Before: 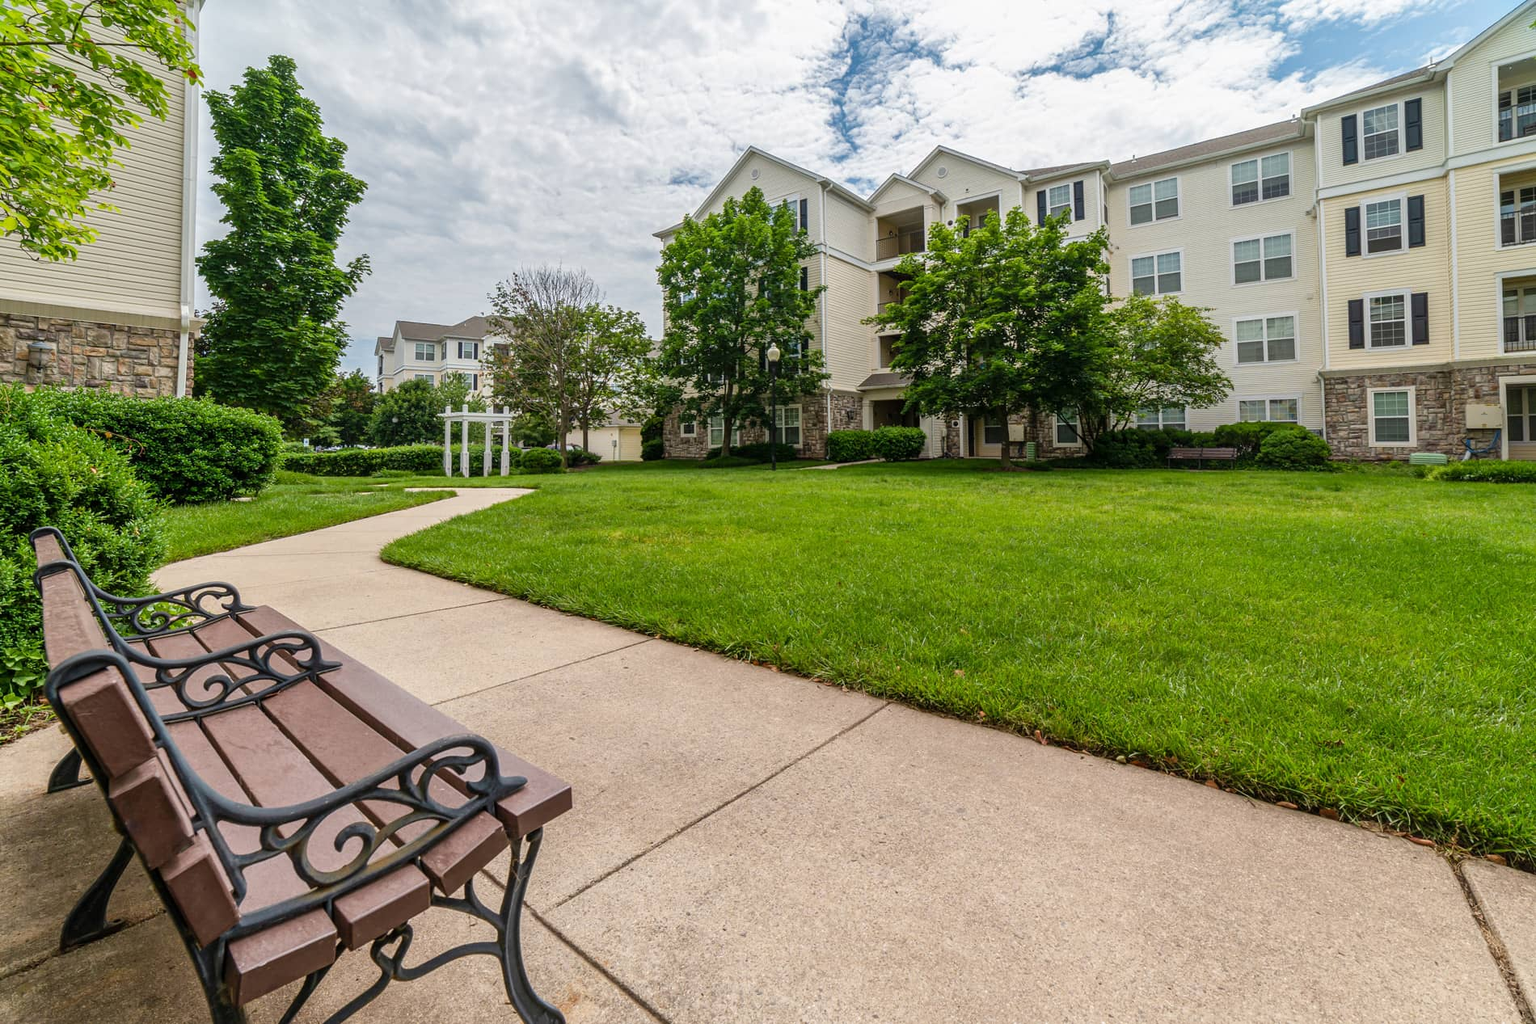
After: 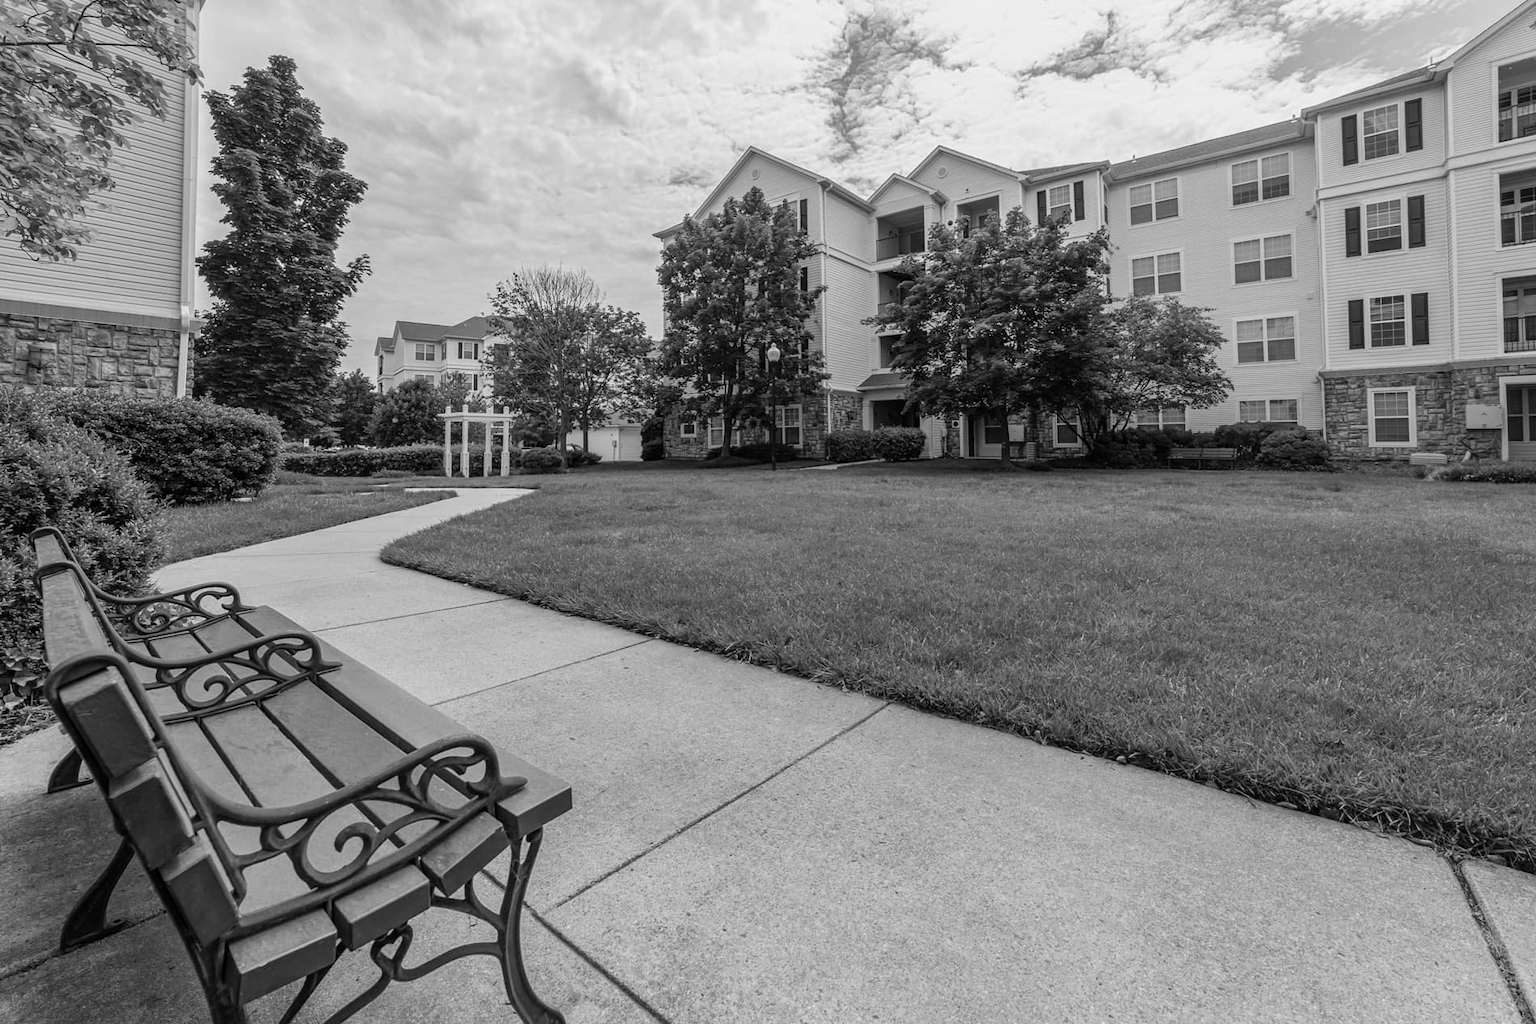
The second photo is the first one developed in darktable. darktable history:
color calibration: output gray [0.21, 0.42, 0.37, 0], gray › normalize channels true, x 0.329, y 0.345, temperature 5630.93 K, gamut compression 0.029
